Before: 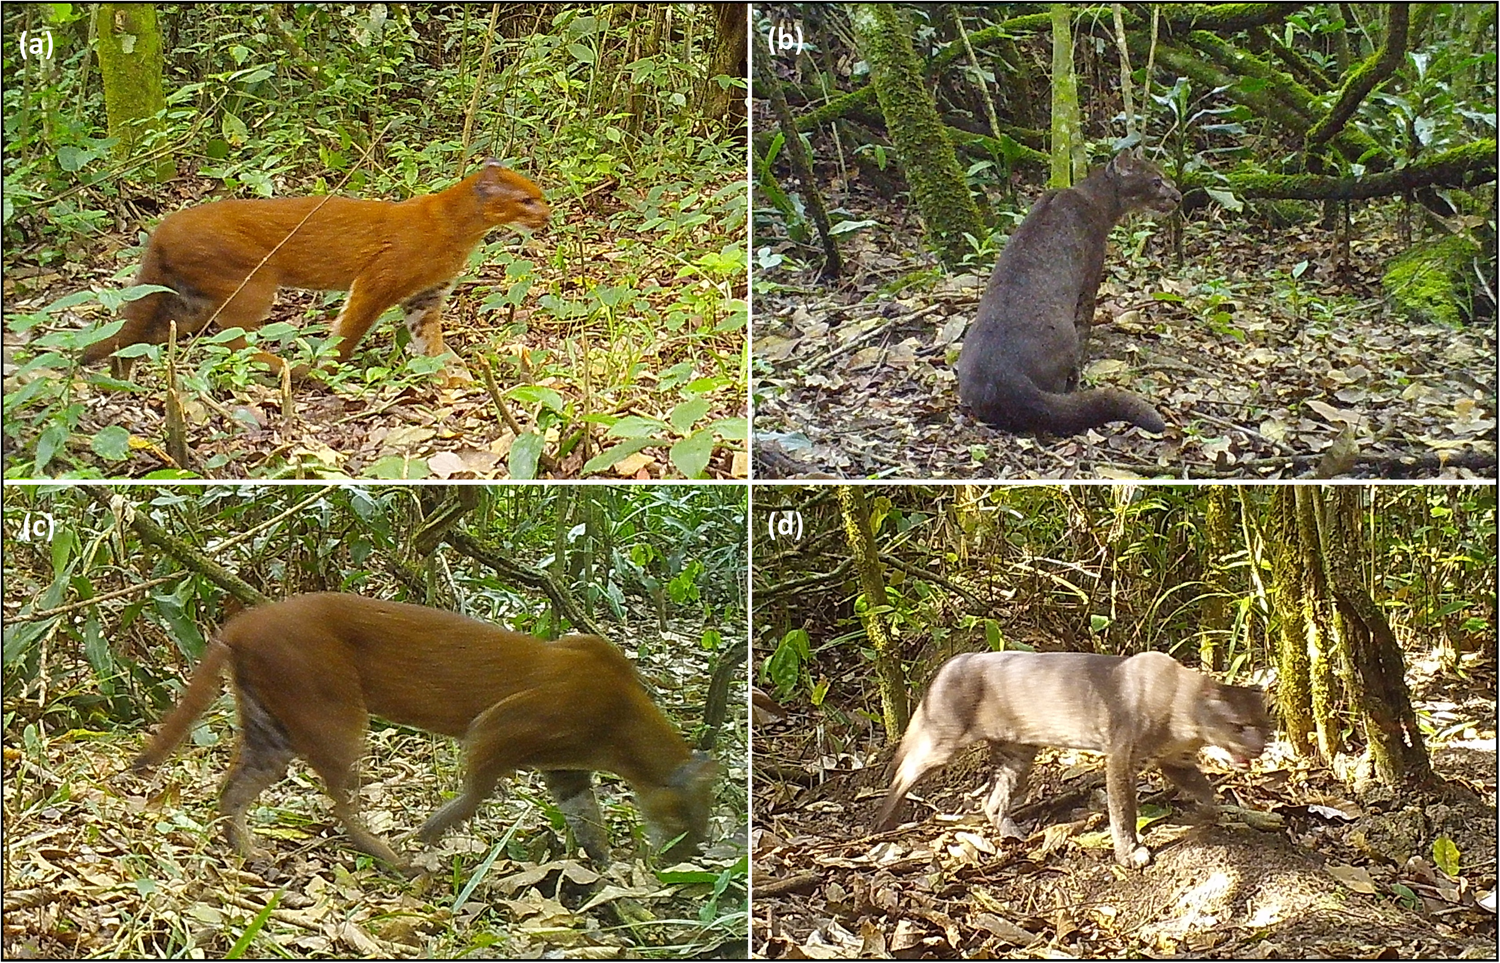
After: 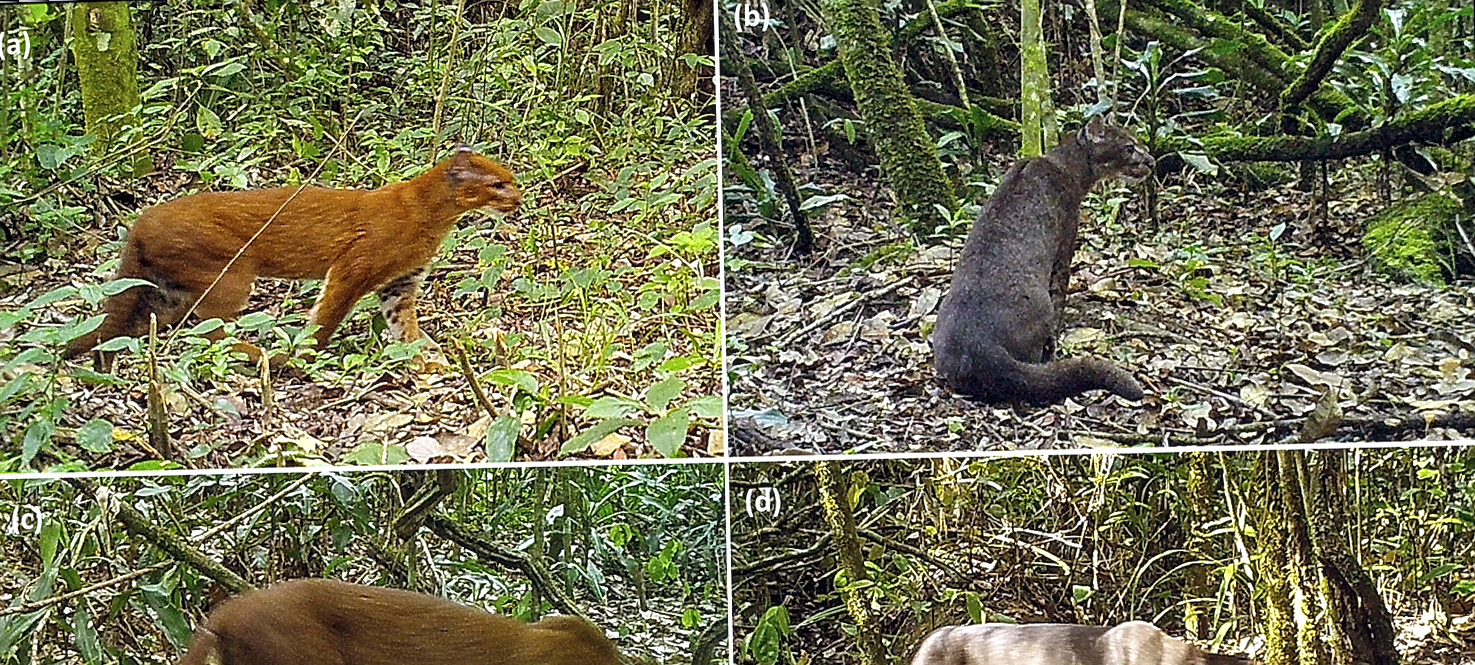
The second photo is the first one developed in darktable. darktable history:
contrast equalizer: y [[0.546, 0.552, 0.554, 0.554, 0.552, 0.546], [0.5 ×6], [0.5 ×6], [0 ×6], [0 ×6]]
exposure: exposure -0.21 EV, compensate highlight preservation false
sharpen: on, module defaults
local contrast: on, module defaults
white balance: red 0.976, blue 1.04
crop: bottom 28.576%
rotate and perspective: rotation -1.32°, lens shift (horizontal) -0.031, crop left 0.015, crop right 0.985, crop top 0.047, crop bottom 0.982
color balance rgb: shadows lift › chroma 3.88%, shadows lift › hue 88.52°, power › hue 214.65°, global offset › chroma 0.1%, global offset › hue 252.4°, contrast 4.45%
